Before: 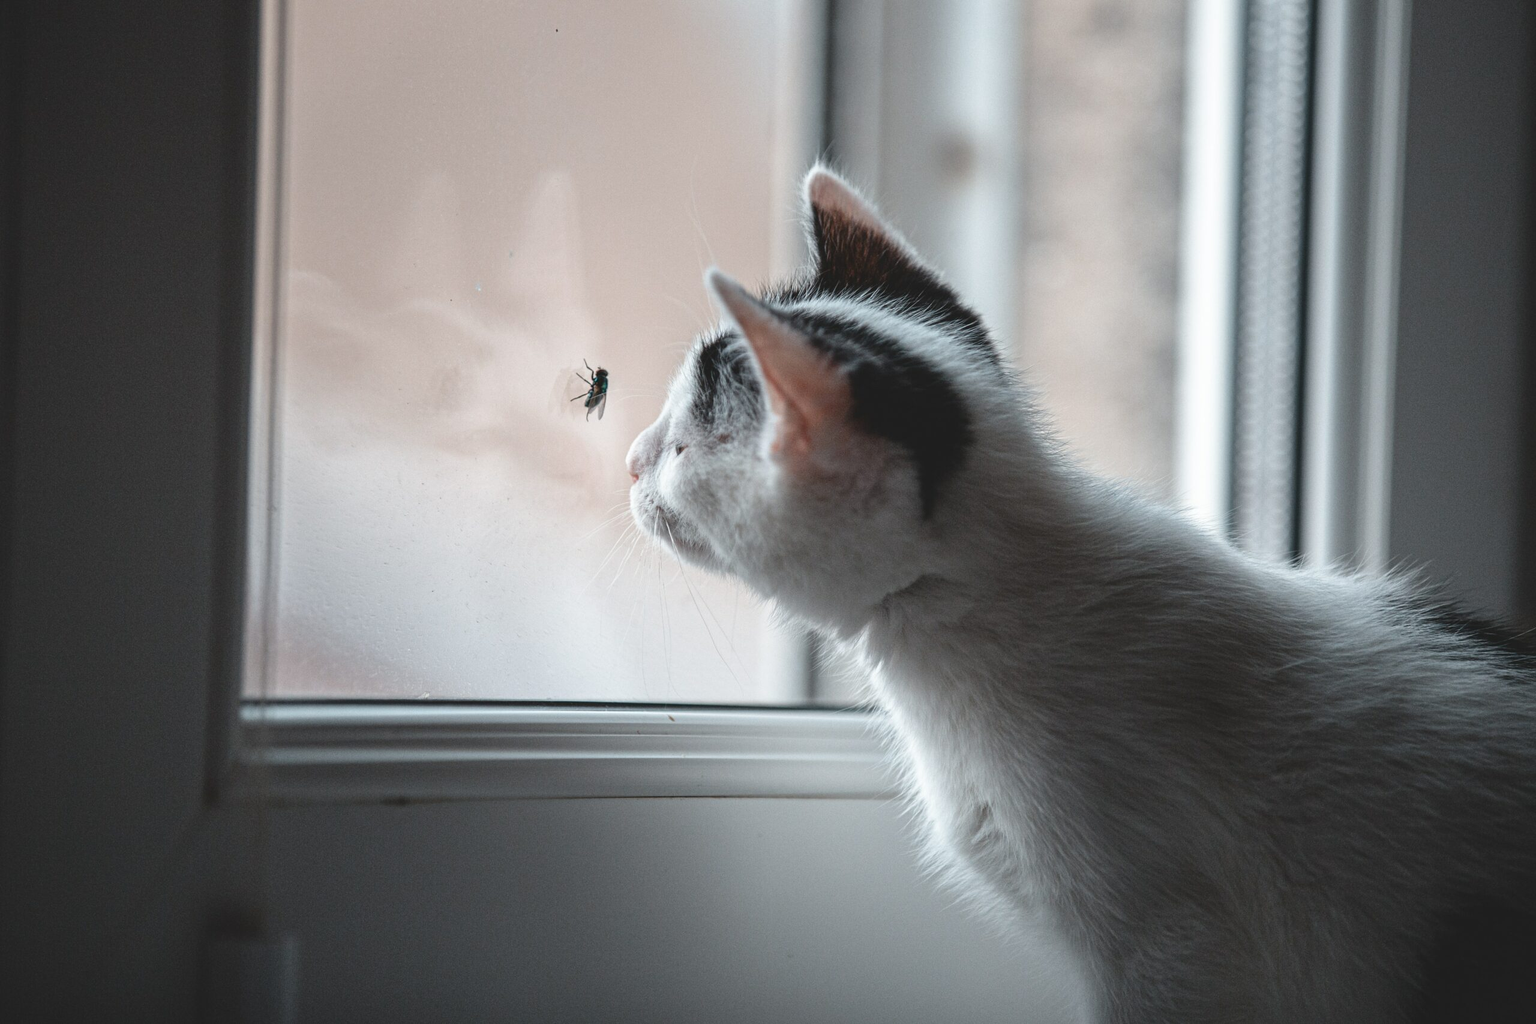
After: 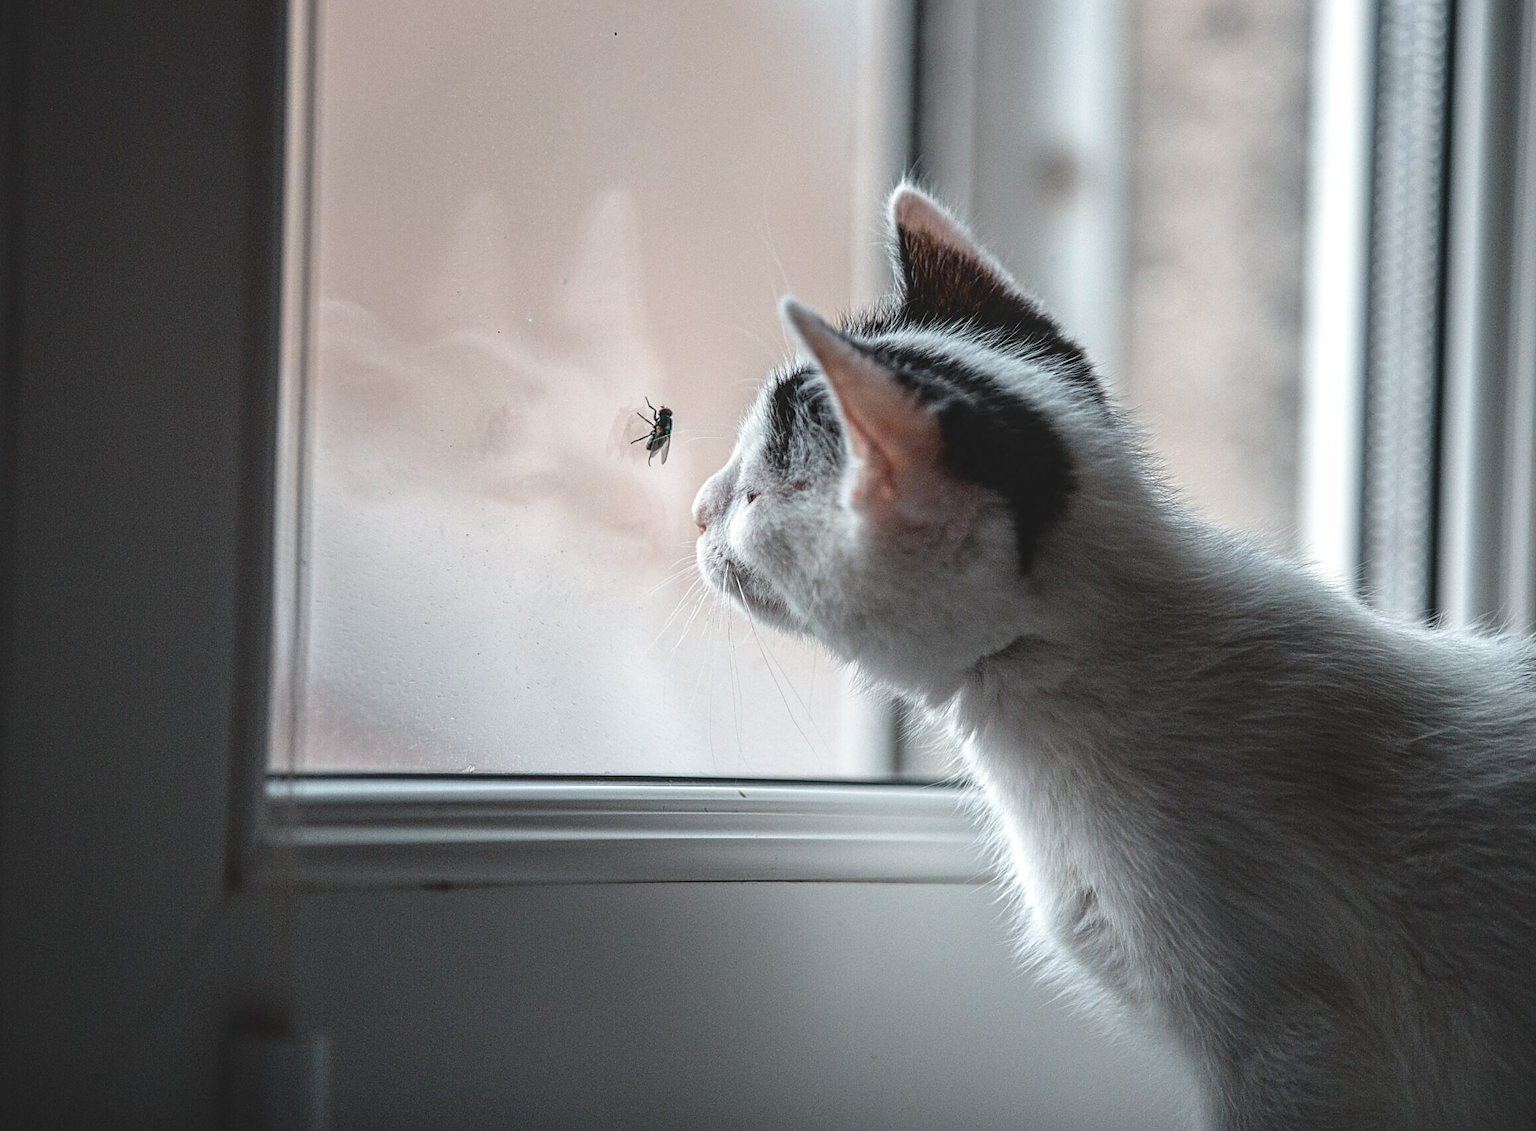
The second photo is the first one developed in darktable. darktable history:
crop: right 9.509%, bottom 0.031%
sharpen: on, module defaults
local contrast: on, module defaults
